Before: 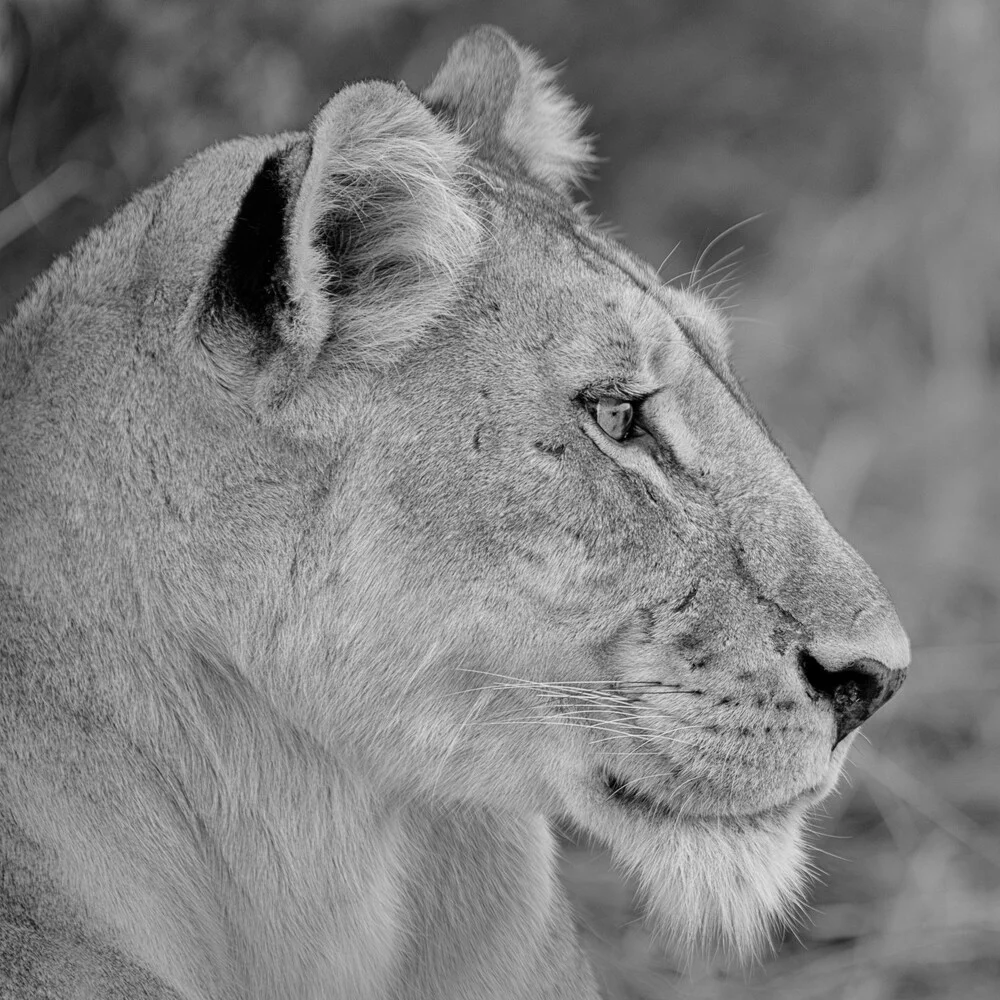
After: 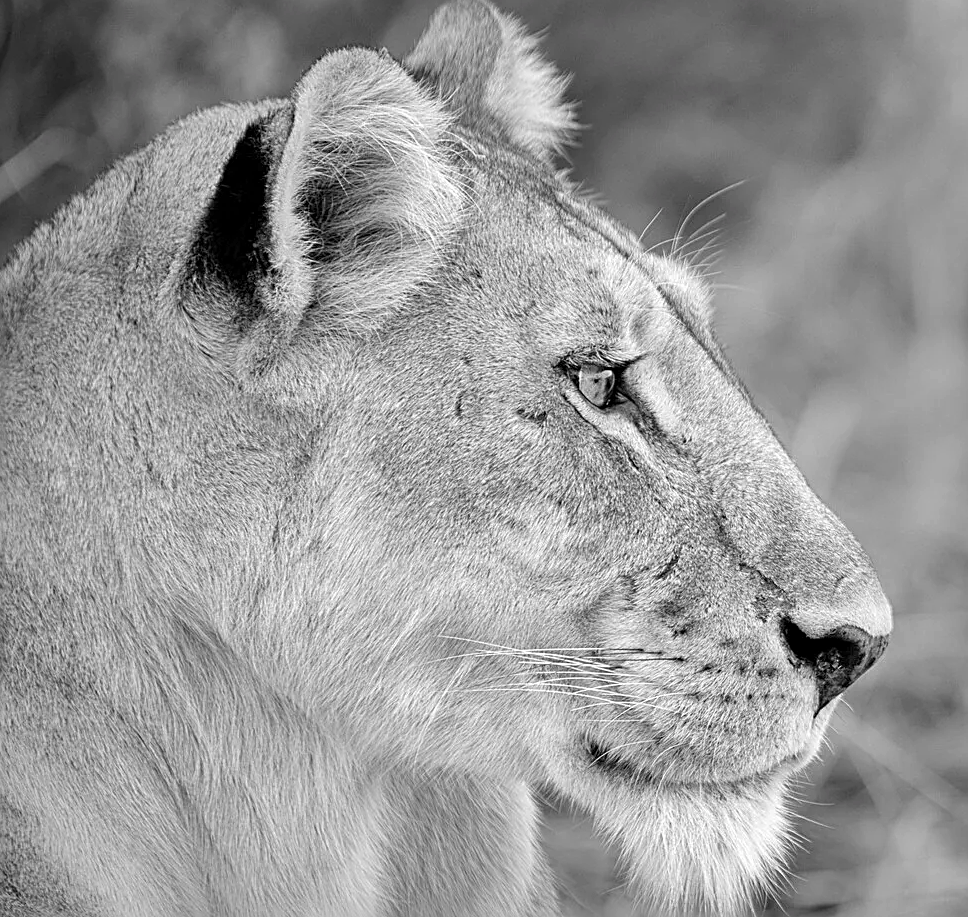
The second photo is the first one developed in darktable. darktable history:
sharpen: on, module defaults
crop: left 1.899%, top 3.312%, right 1.239%, bottom 4.933%
exposure: black level correction 0.001, exposure 0.499 EV, compensate exposure bias true, compensate highlight preservation false
